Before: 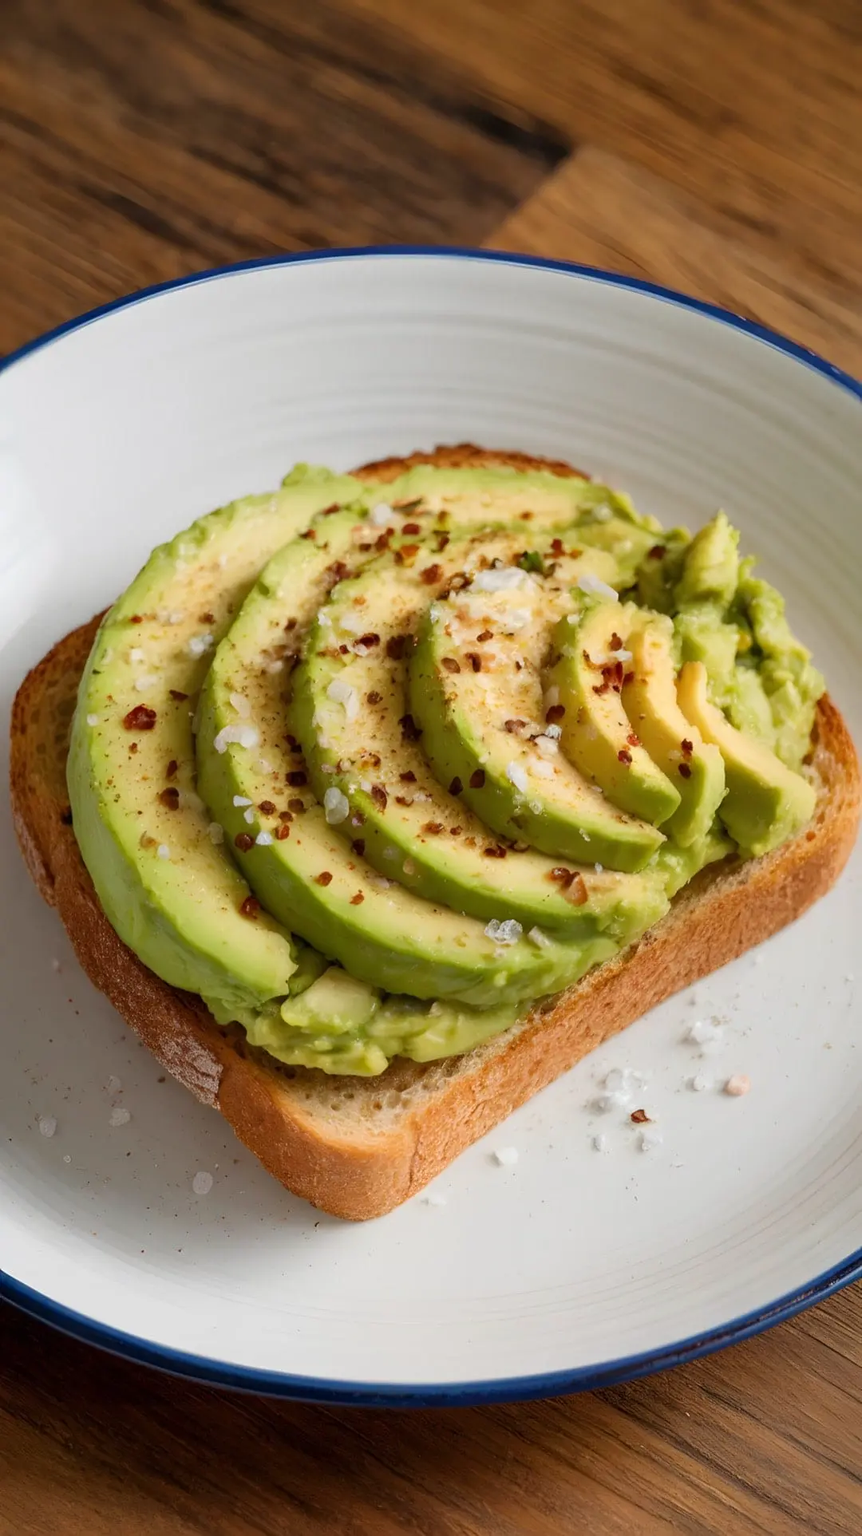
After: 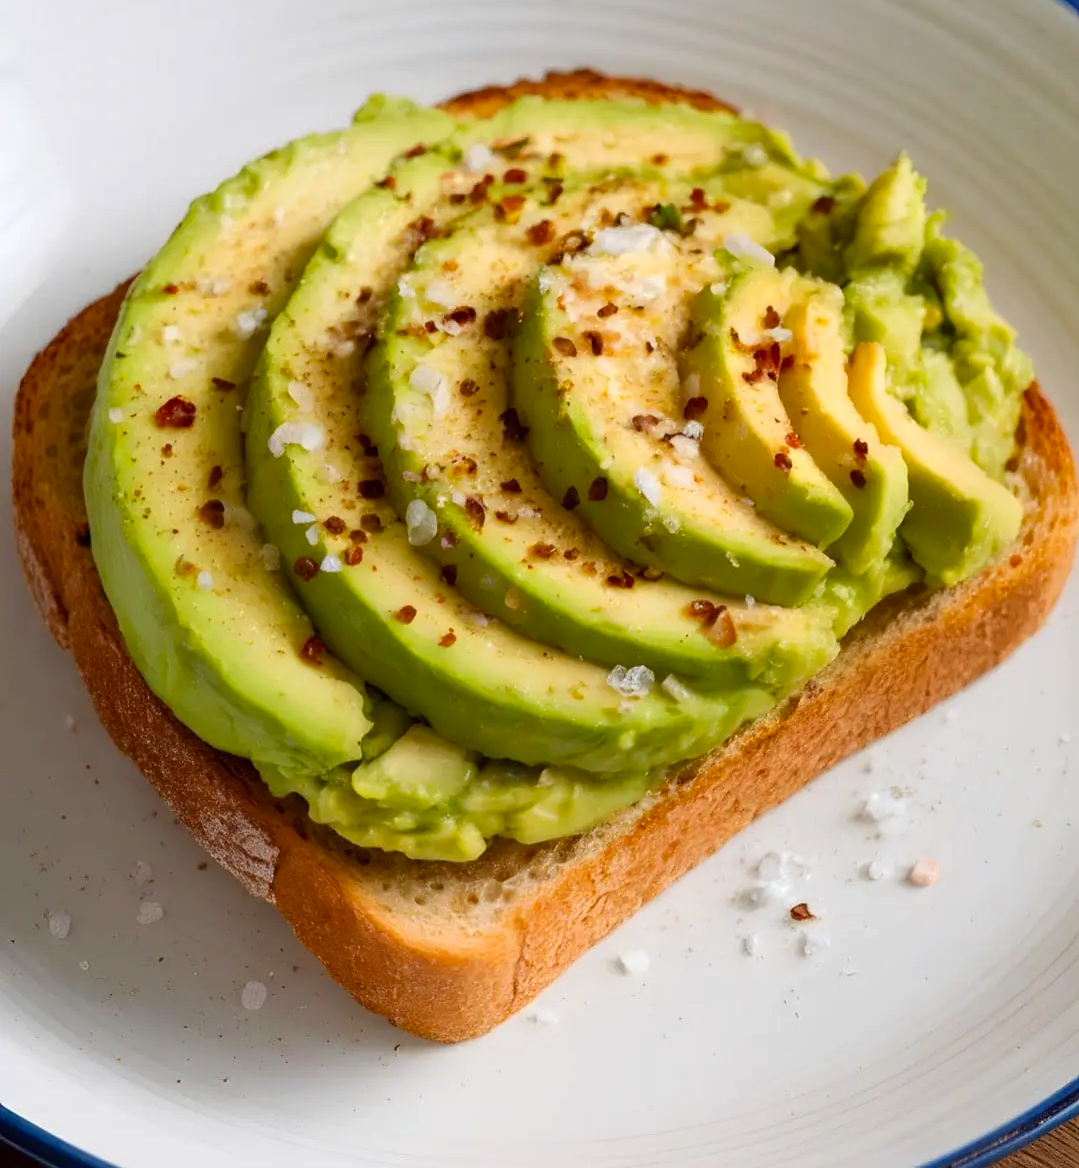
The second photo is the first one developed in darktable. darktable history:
crop and rotate: top 25.357%, bottom 13.942%
color balance: lift [1, 1, 0.999, 1.001], gamma [1, 1.003, 1.005, 0.995], gain [1, 0.992, 0.988, 1.012], contrast 5%, output saturation 110%
